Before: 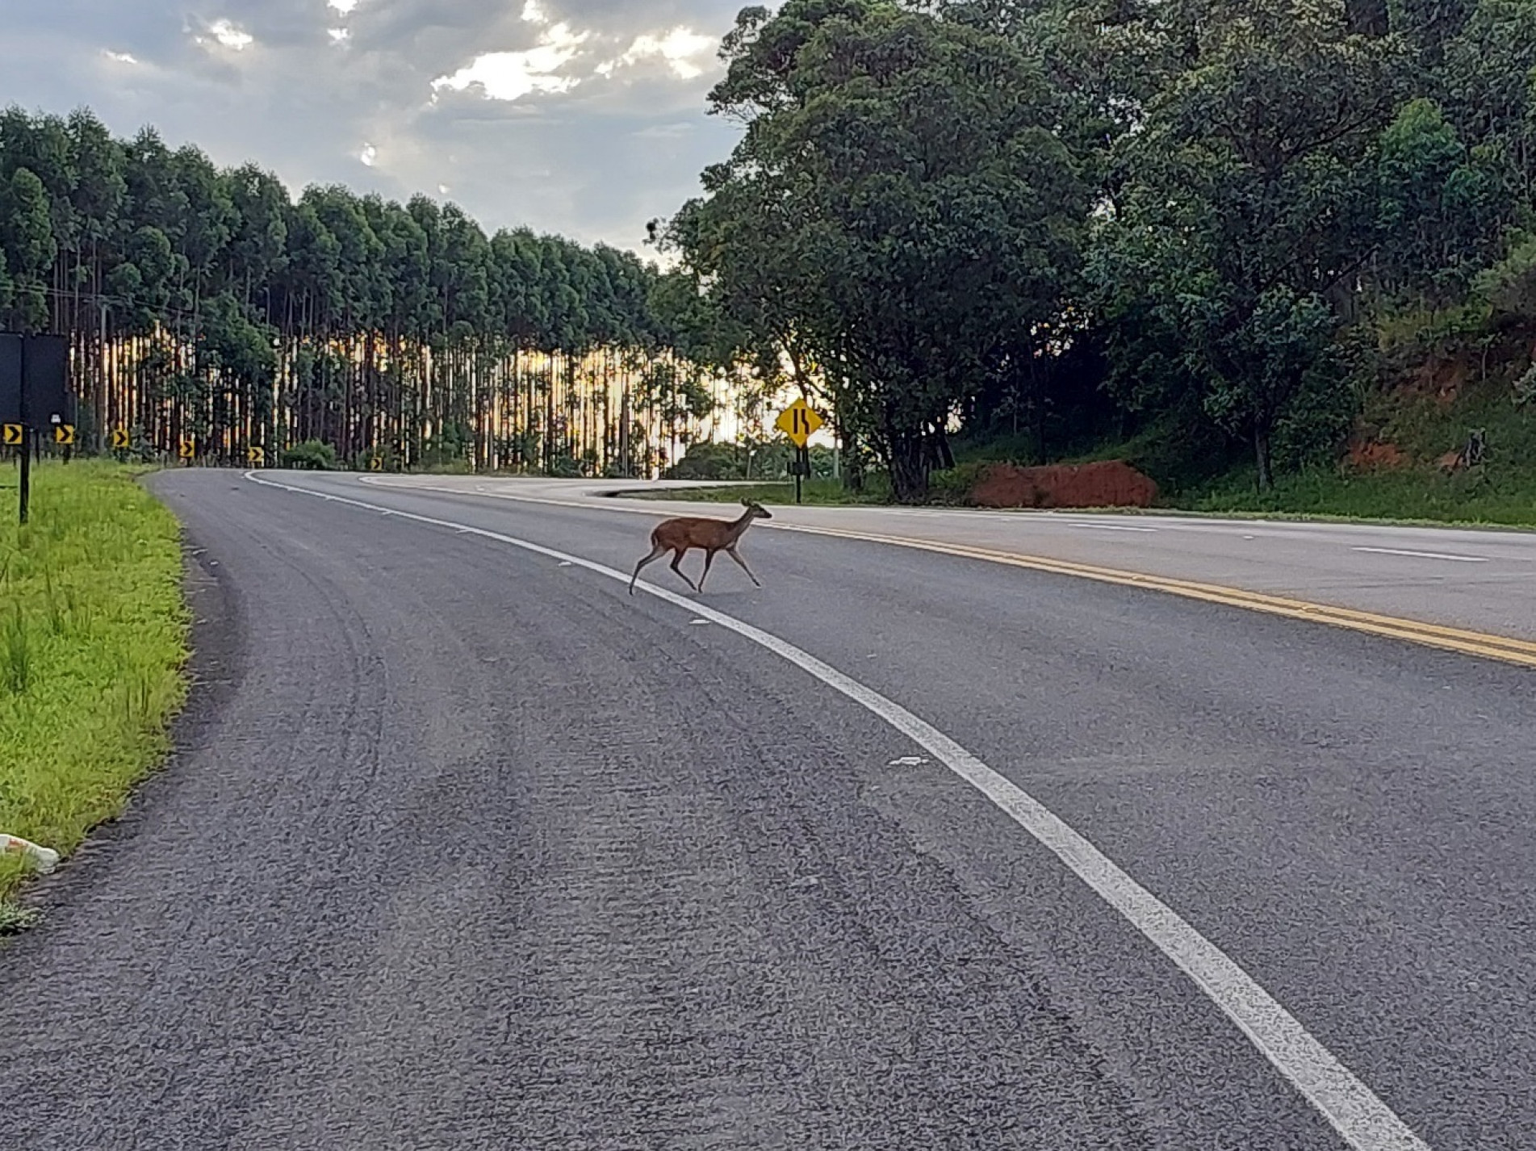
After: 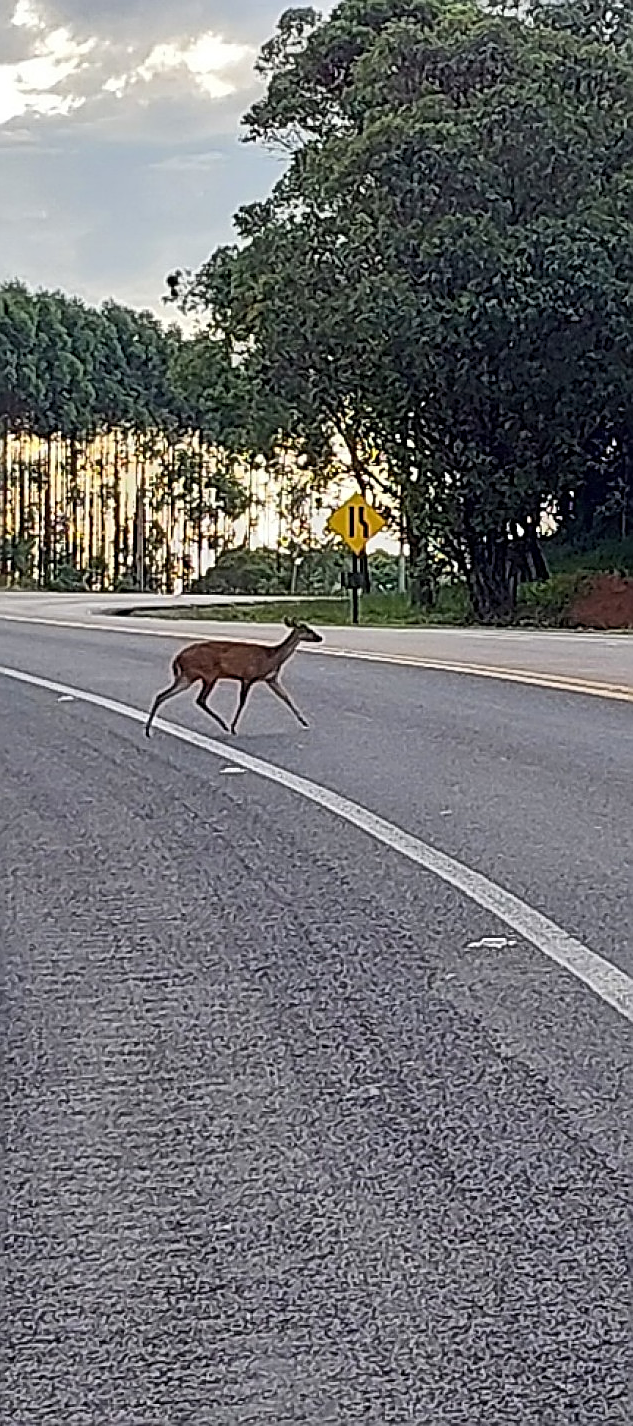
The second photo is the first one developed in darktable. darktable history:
sharpen: amount 0.901
base curve: curves: ch0 [(0, 0) (0.472, 0.508) (1, 1)]
fill light: on, module defaults
crop: left 33.36%, right 33.36%
